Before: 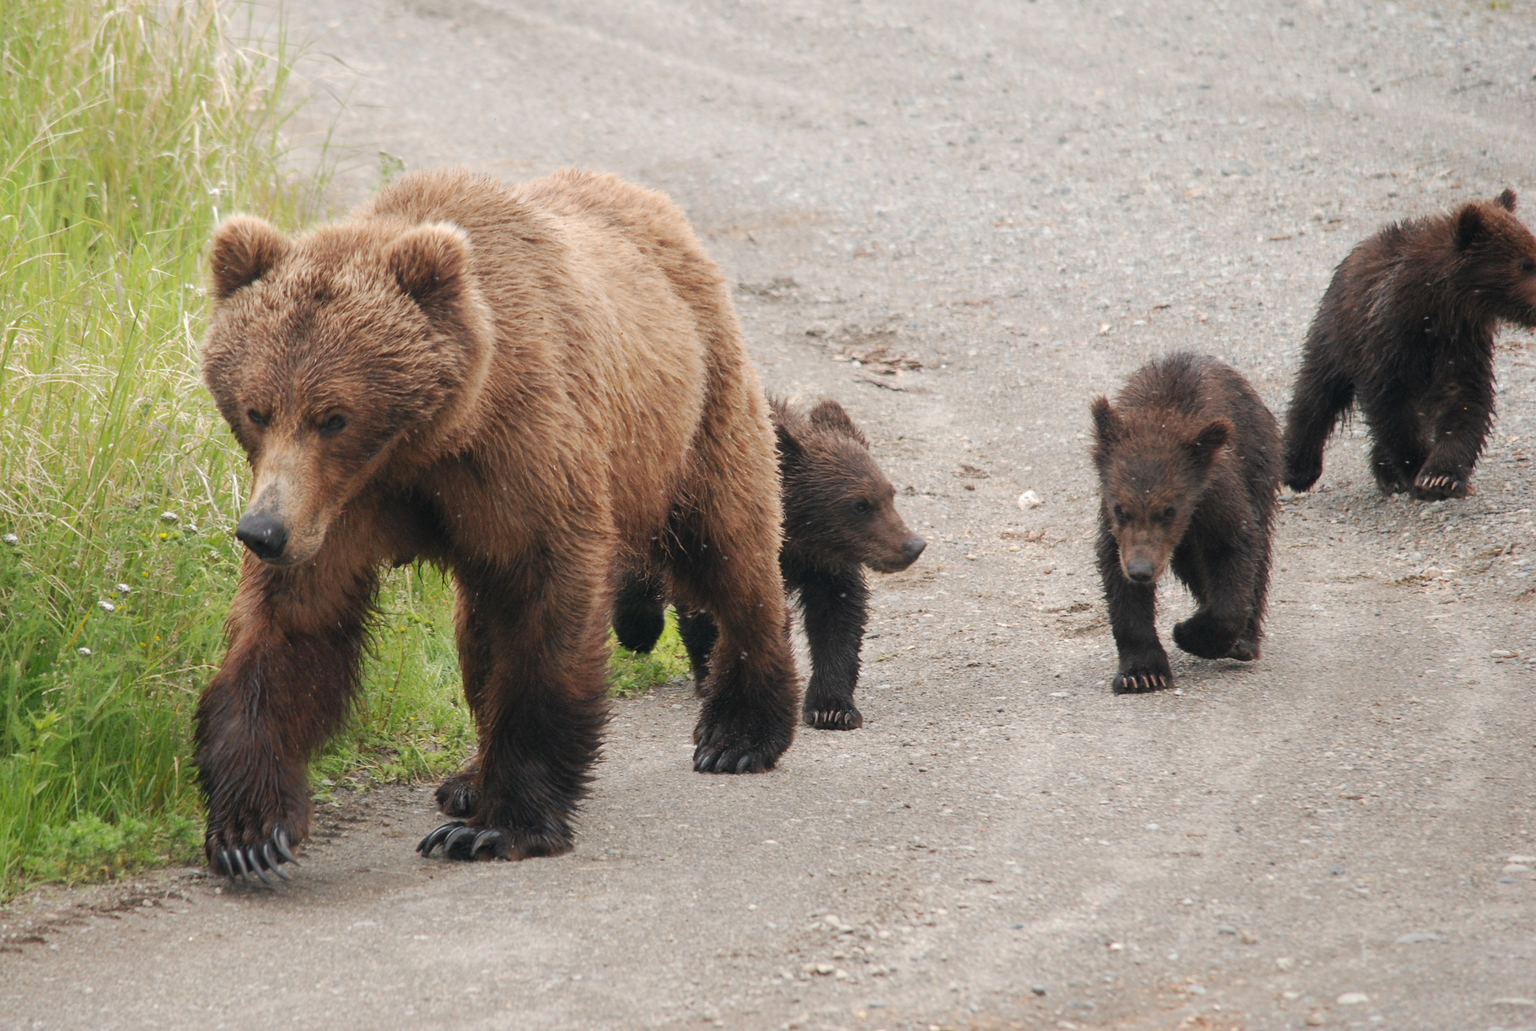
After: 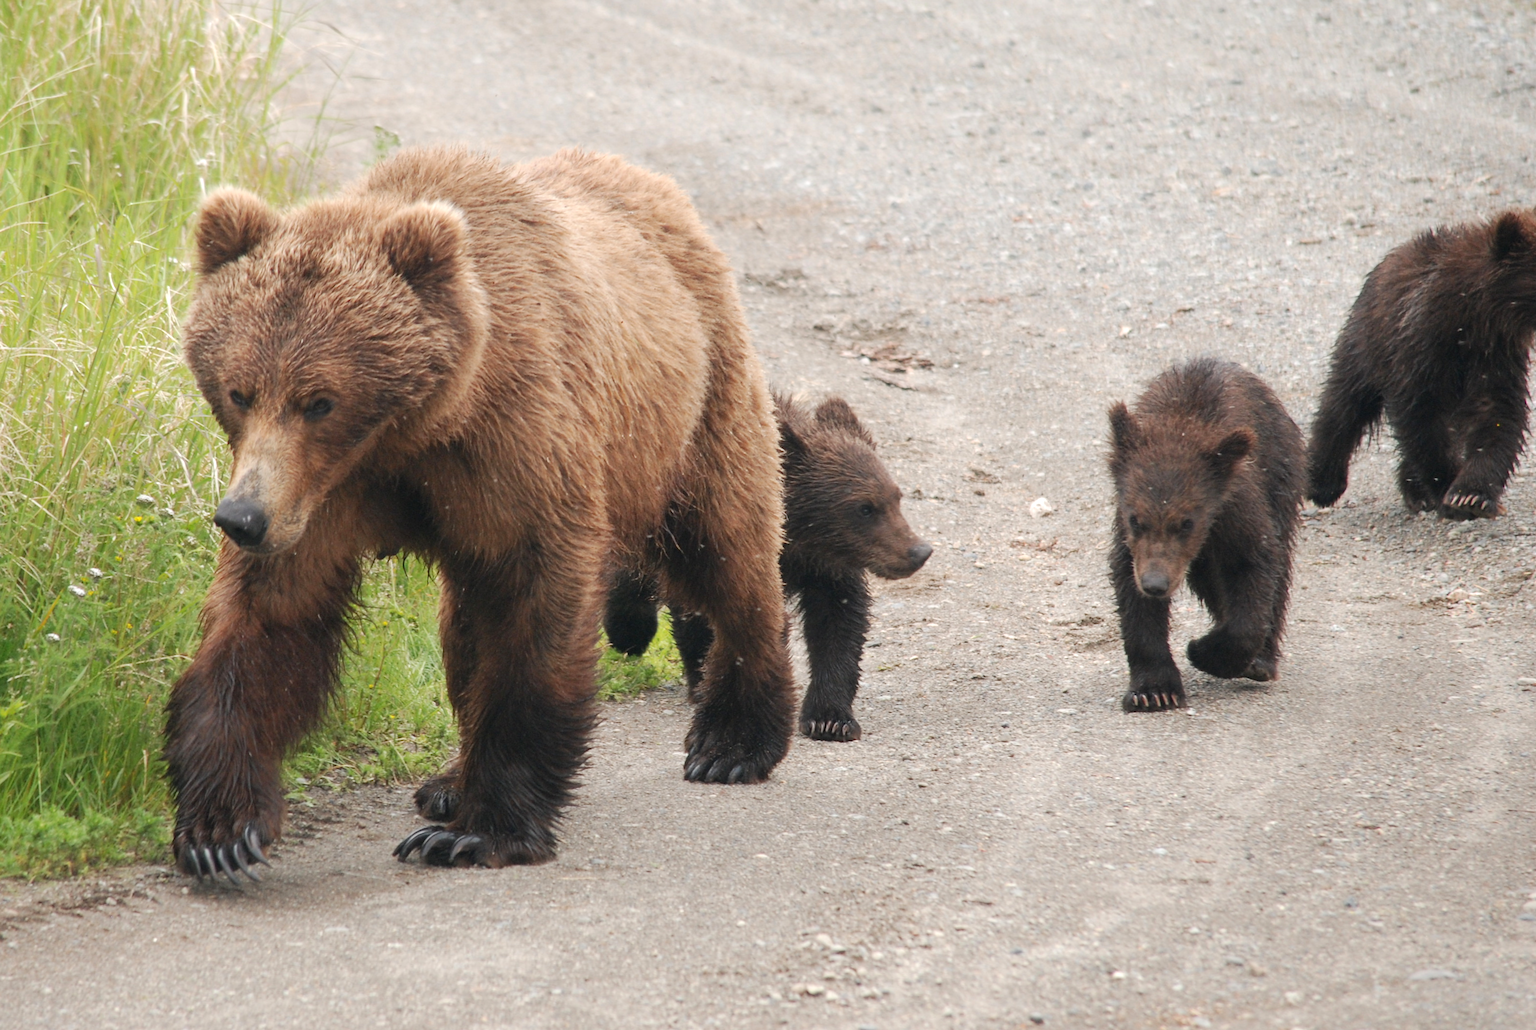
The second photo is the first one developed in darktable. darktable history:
crop and rotate: angle -1.61°
exposure: exposure 0.201 EV, compensate highlight preservation false
